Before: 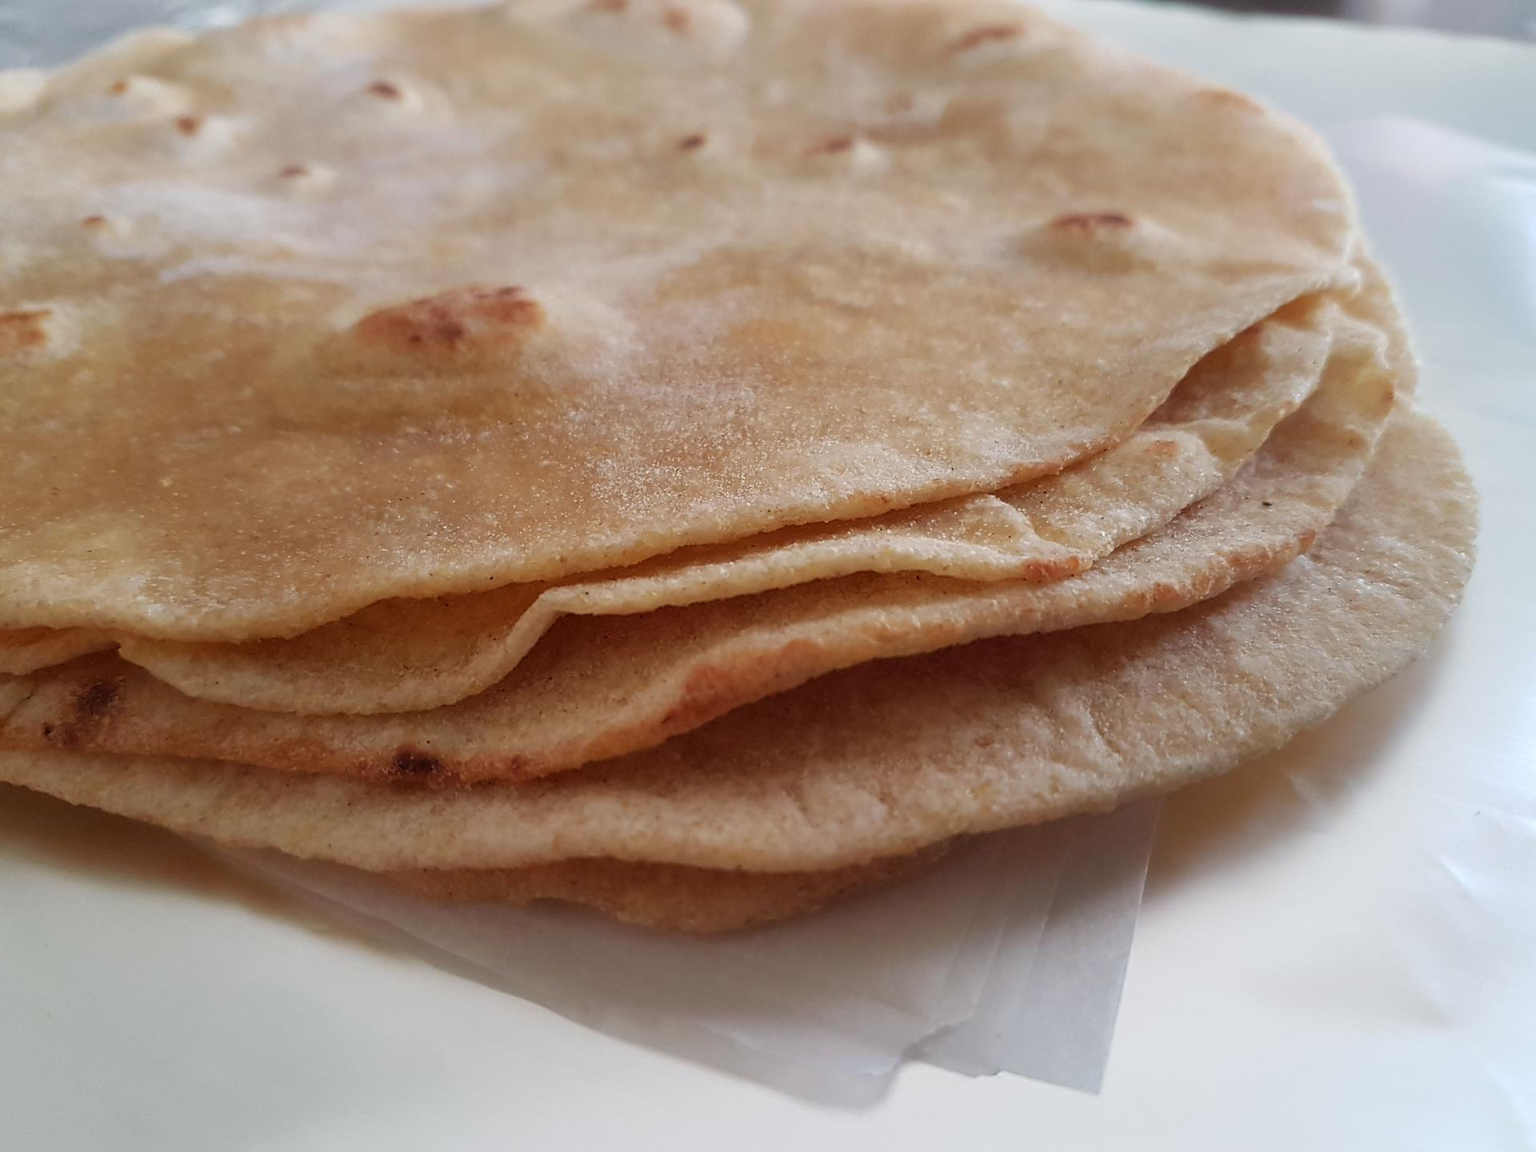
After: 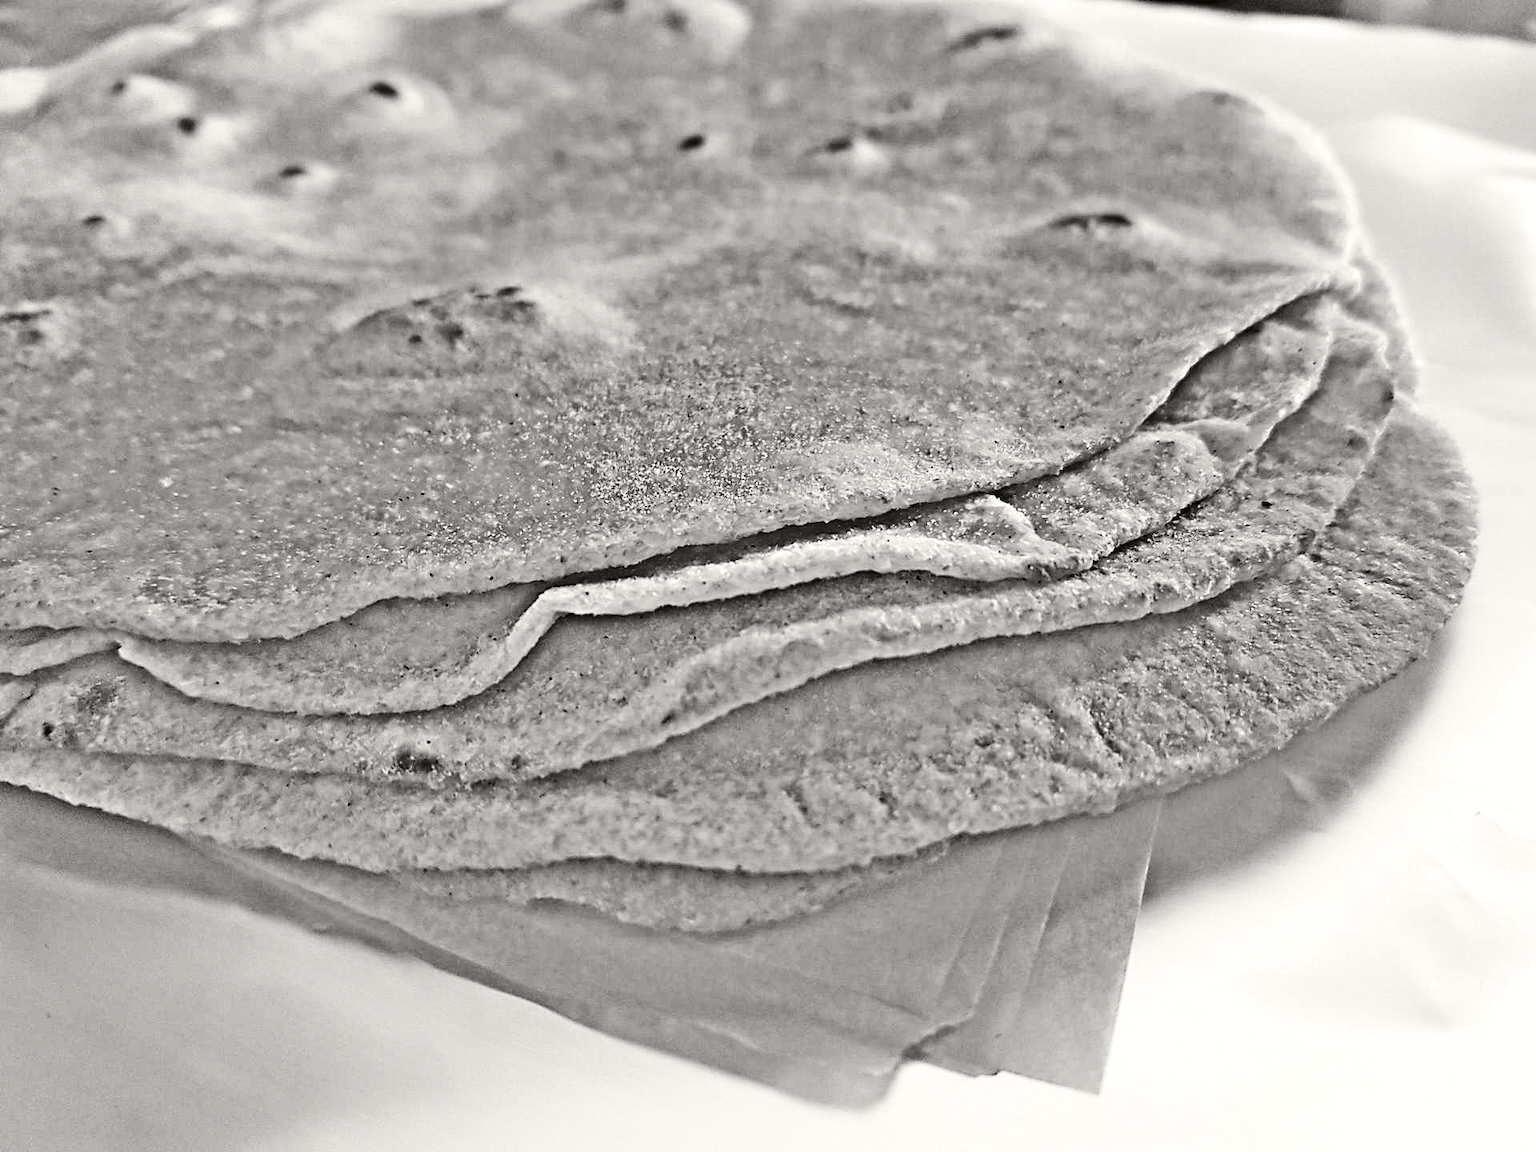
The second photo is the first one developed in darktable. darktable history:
white balance: red 1.467, blue 0.684
highpass: on, module defaults
tone curve: curves: ch0 [(0, 0.026) (0.184, 0.172) (0.391, 0.468) (0.446, 0.56) (0.605, 0.758) (0.831, 0.931) (0.992, 1)]; ch1 [(0, 0) (0.437, 0.447) (0.501, 0.502) (0.538, 0.539) (0.574, 0.589) (0.617, 0.64) (0.699, 0.749) (0.859, 0.919) (1, 1)]; ch2 [(0, 0) (0.33, 0.301) (0.421, 0.443) (0.447, 0.482) (0.499, 0.509) (0.538, 0.564) (0.585, 0.615) (0.664, 0.664) (1, 1)], color space Lab, independent channels, preserve colors none
exposure: black level correction 0, exposure 1 EV, compensate exposure bias true, compensate highlight preservation false
